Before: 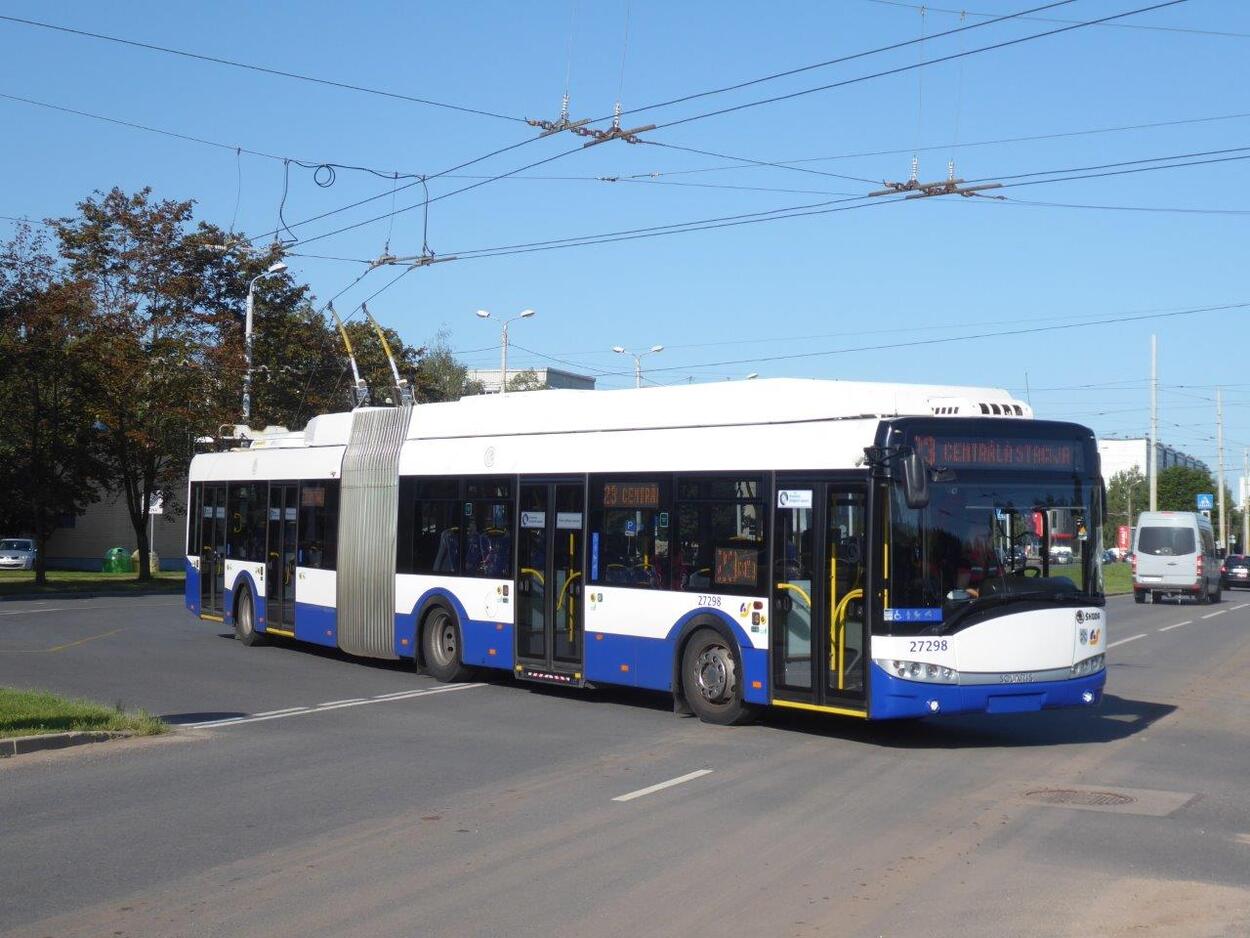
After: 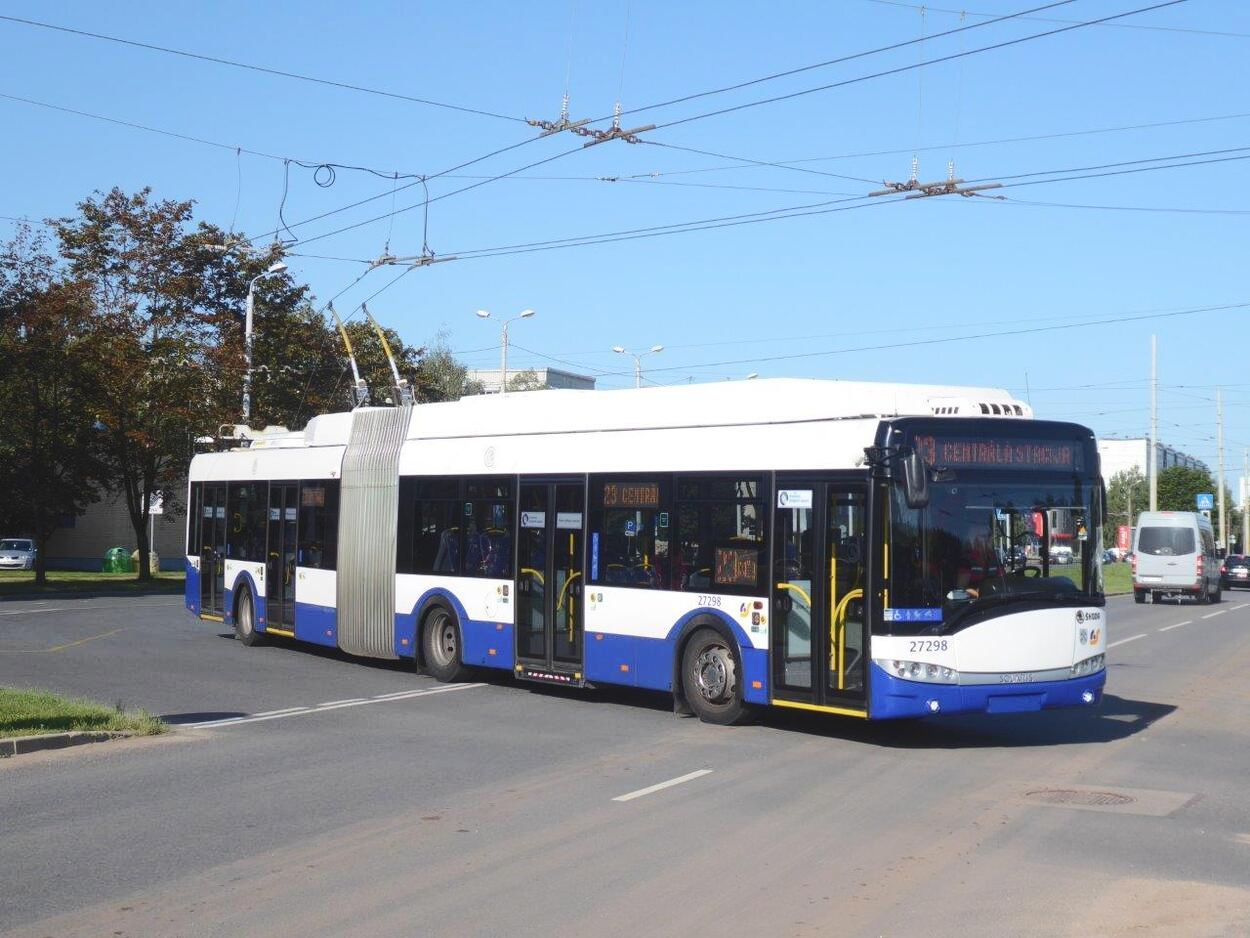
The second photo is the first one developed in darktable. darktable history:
tone curve: curves: ch0 [(0, 0) (0.003, 0.06) (0.011, 0.071) (0.025, 0.085) (0.044, 0.104) (0.069, 0.123) (0.1, 0.146) (0.136, 0.167) (0.177, 0.205) (0.224, 0.248) (0.277, 0.309) (0.335, 0.384) (0.399, 0.467) (0.468, 0.553) (0.543, 0.633) (0.623, 0.698) (0.709, 0.769) (0.801, 0.841) (0.898, 0.912) (1, 1)], color space Lab, independent channels, preserve colors none
